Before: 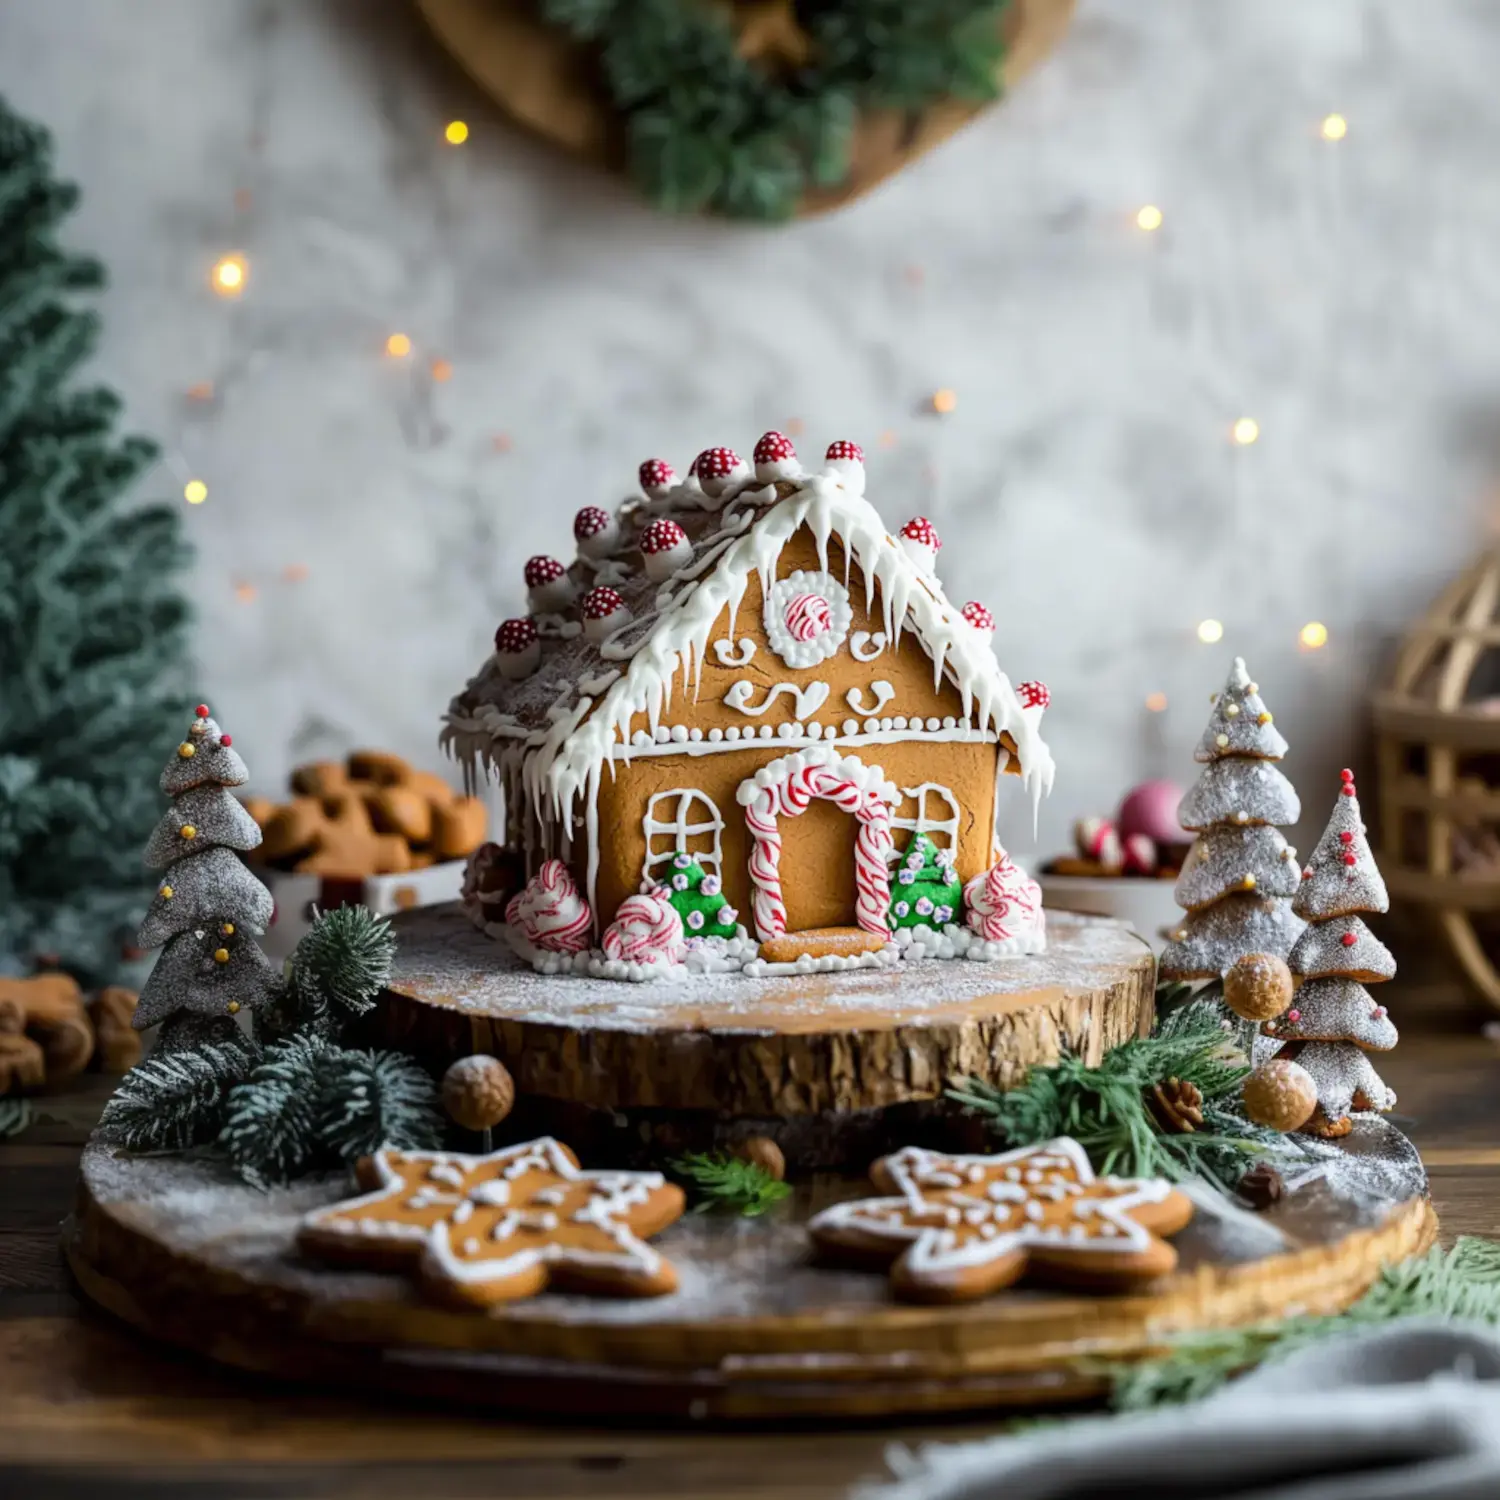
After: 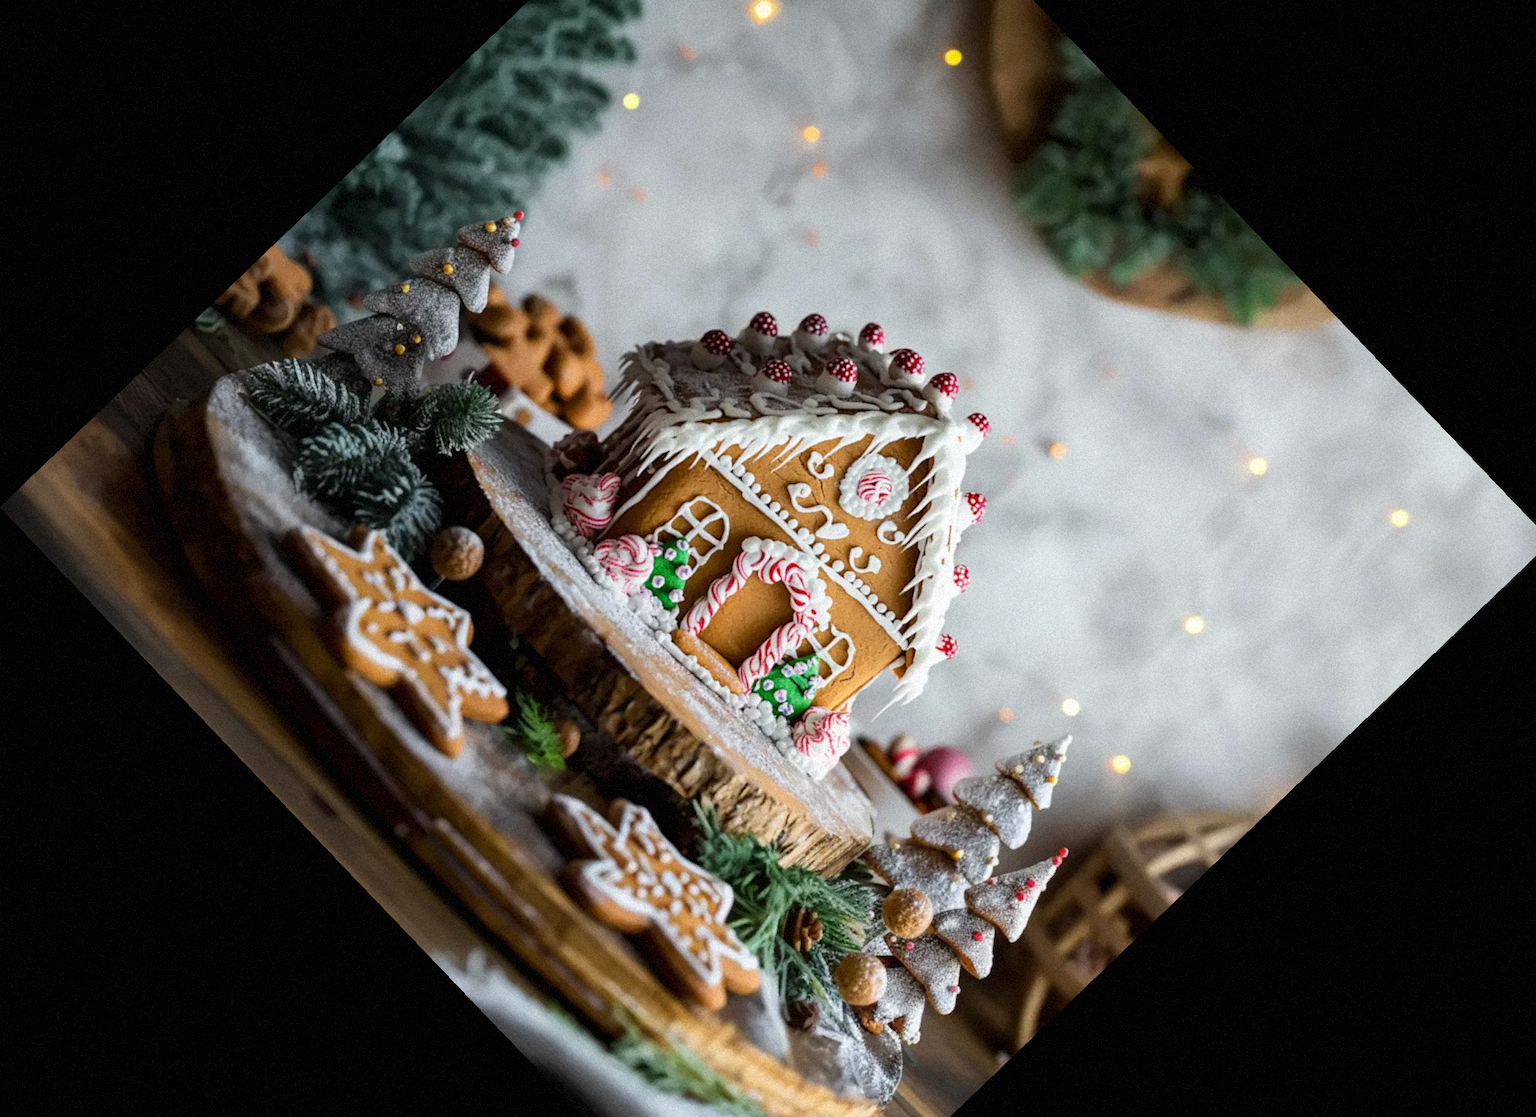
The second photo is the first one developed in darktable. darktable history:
grain: mid-tones bias 0%
crop and rotate: angle -46.26°, top 16.234%, right 0.912%, bottom 11.704%
